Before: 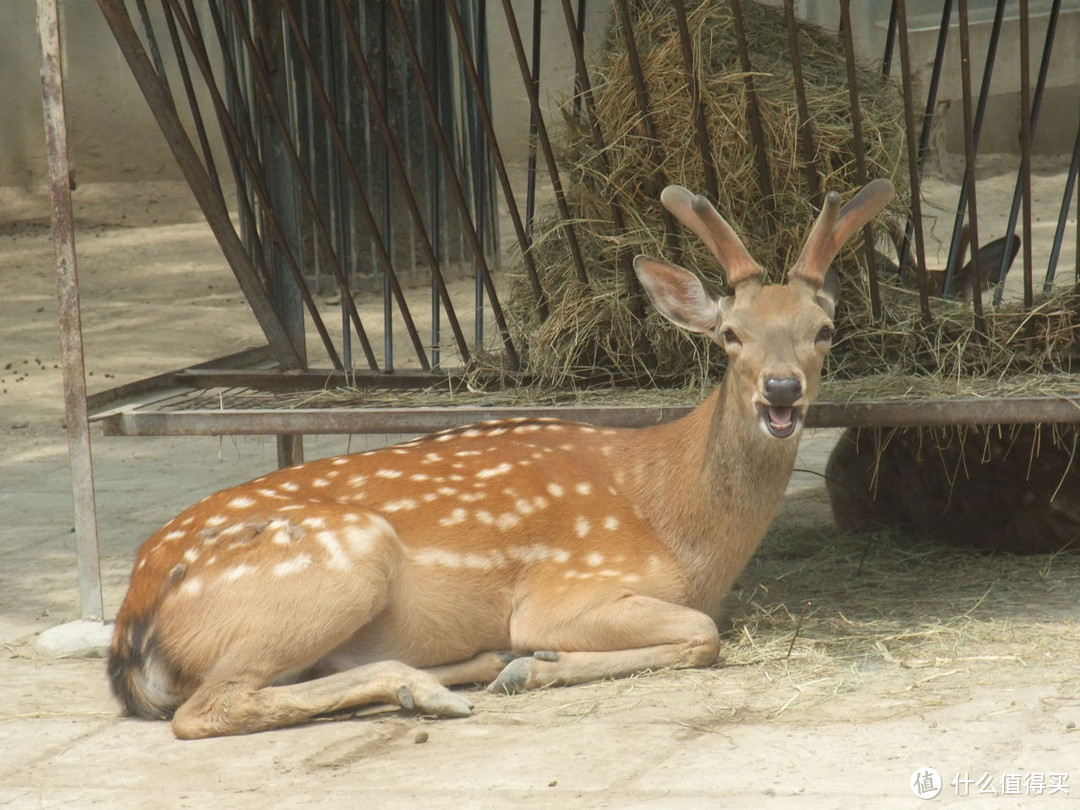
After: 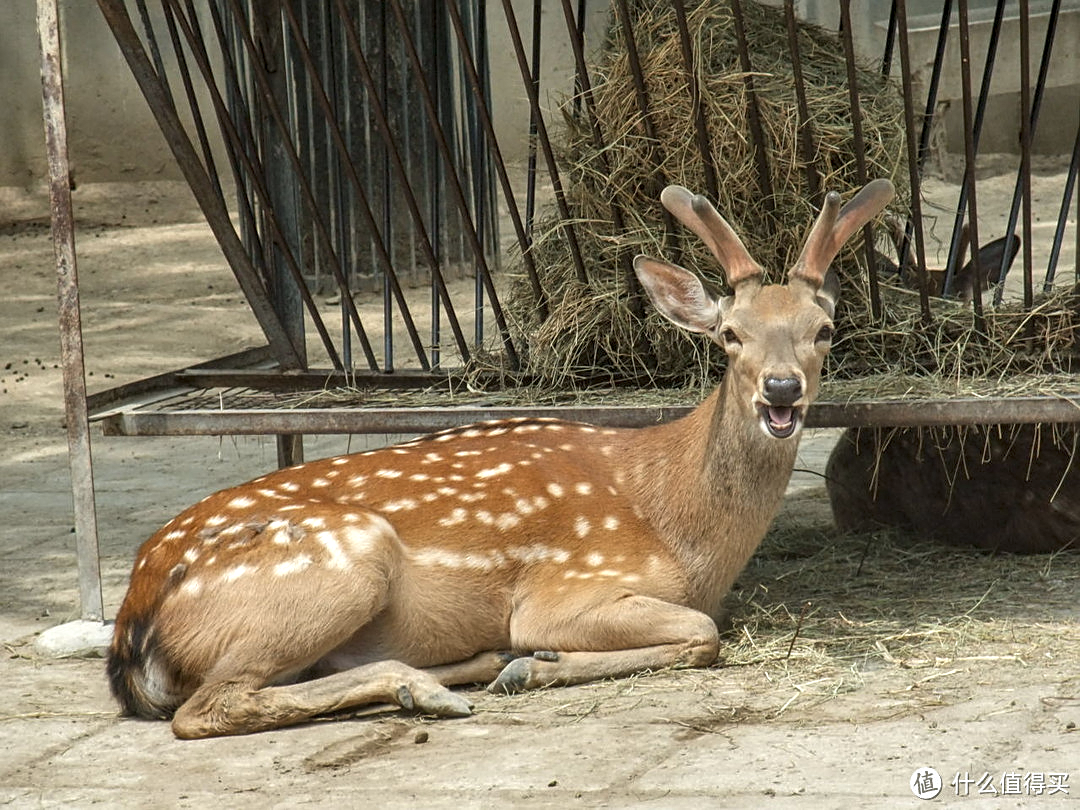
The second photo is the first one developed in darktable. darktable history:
sharpen: on, module defaults
exposure: exposure -0.153 EV, compensate highlight preservation false
local contrast: detail 130%
shadows and highlights: shadows 12.56, white point adjustment 1.19, soften with gaussian
contrast equalizer: octaves 7, y [[0.6 ×6], [0.55 ×6], [0 ×6], [0 ×6], [0 ×6]], mix 0.607
